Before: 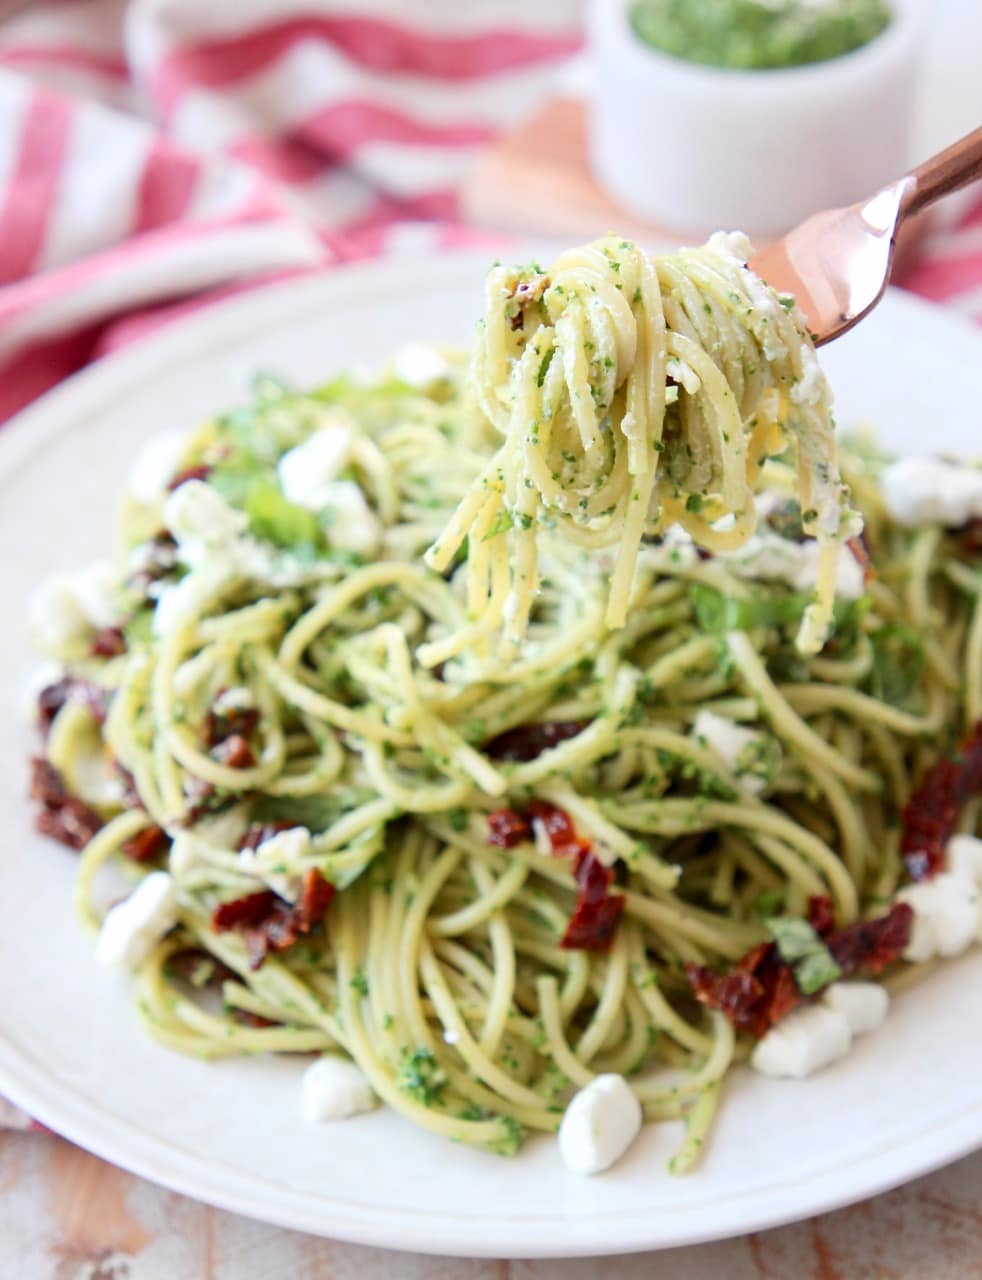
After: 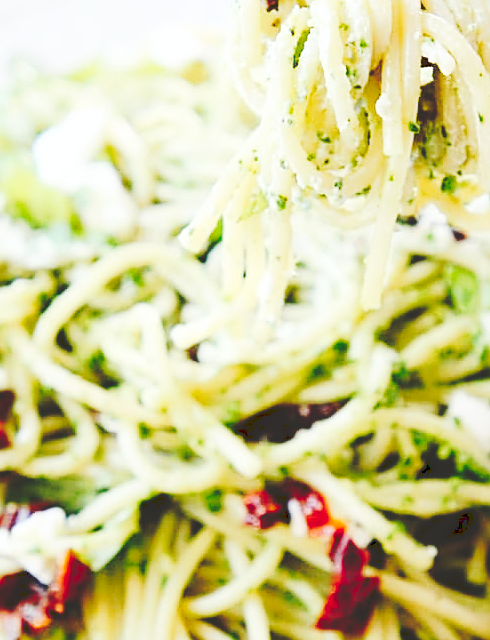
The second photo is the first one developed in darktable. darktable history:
sharpen: on, module defaults
crop: left 25%, top 25%, right 25%, bottom 25%
white balance: red 0.986, blue 1.01
base curve: curves: ch0 [(0, 0) (0.028, 0.03) (0.121, 0.232) (0.46, 0.748) (0.859, 0.968) (1, 1)], preserve colors none
tone curve: curves: ch0 [(0, 0) (0.003, 0.174) (0.011, 0.178) (0.025, 0.182) (0.044, 0.185) (0.069, 0.191) (0.1, 0.194) (0.136, 0.199) (0.177, 0.219) (0.224, 0.246) (0.277, 0.284) (0.335, 0.35) (0.399, 0.43) (0.468, 0.539) (0.543, 0.637) (0.623, 0.711) (0.709, 0.799) (0.801, 0.865) (0.898, 0.914) (1, 1)], preserve colors none
